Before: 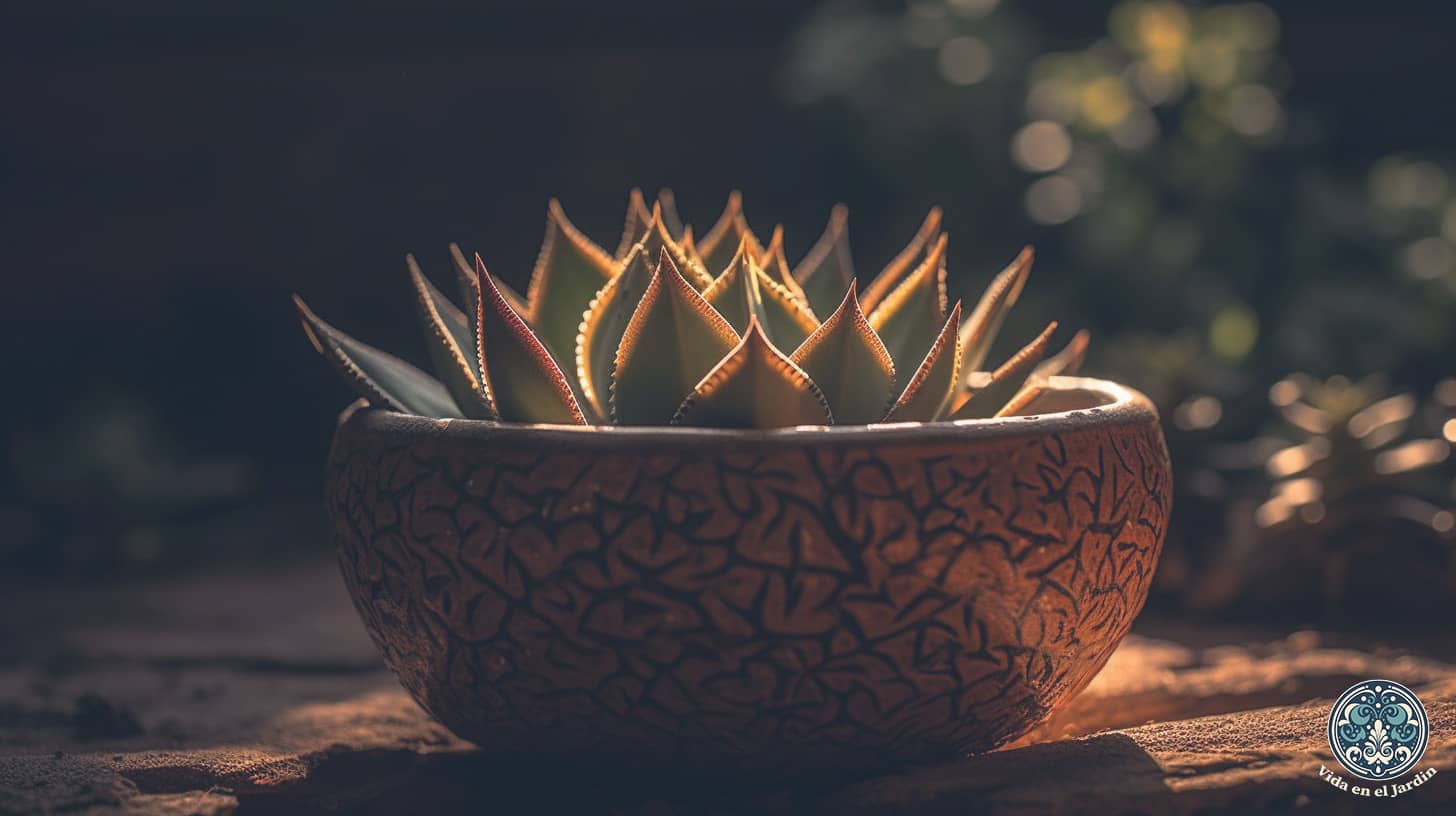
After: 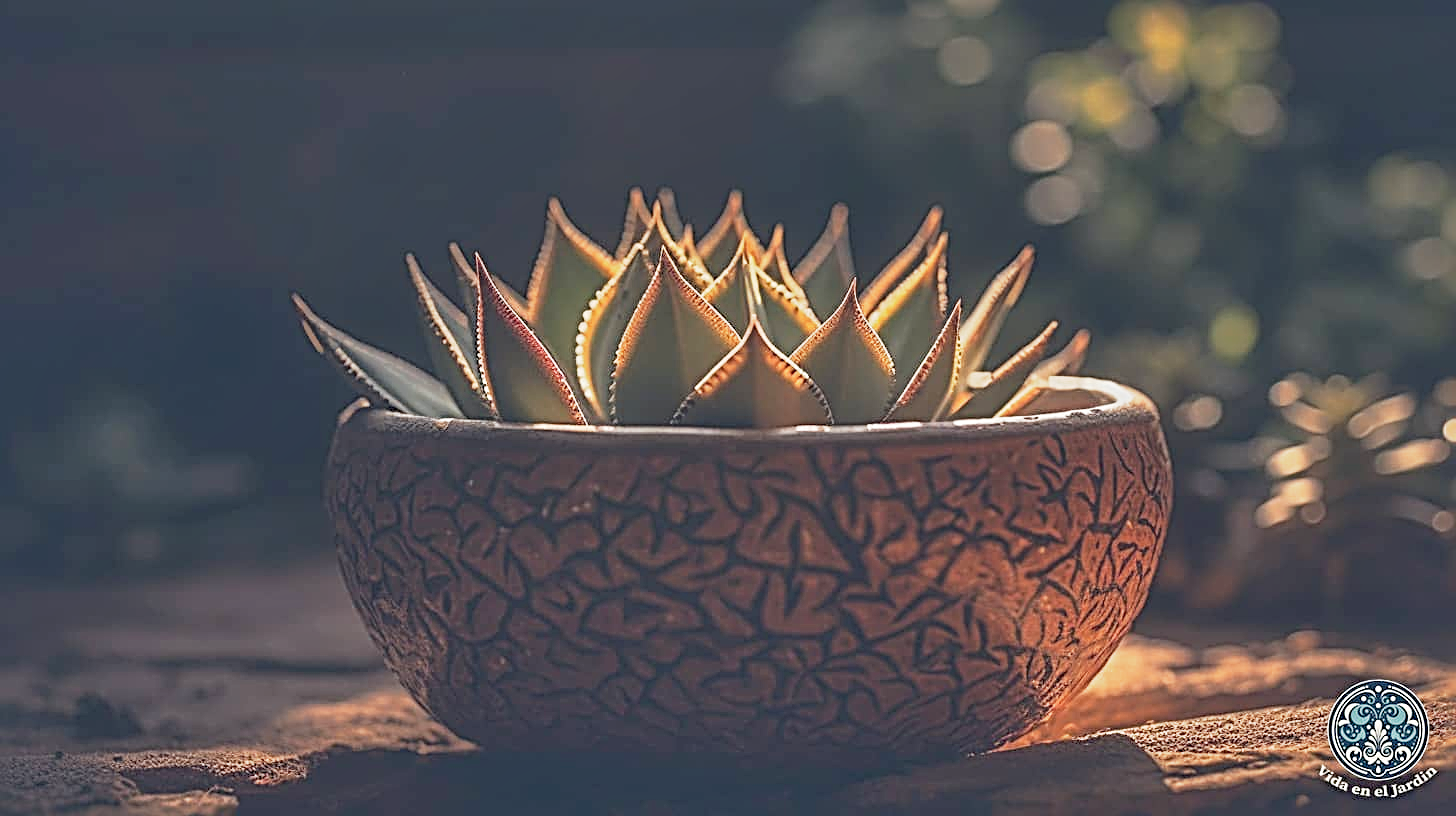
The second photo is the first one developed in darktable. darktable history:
base curve: curves: ch0 [(0, 0) (0.088, 0.125) (0.176, 0.251) (0.354, 0.501) (0.613, 0.749) (1, 0.877)], preserve colors none
sharpen: radius 3.69, amount 0.928
shadows and highlights: on, module defaults
